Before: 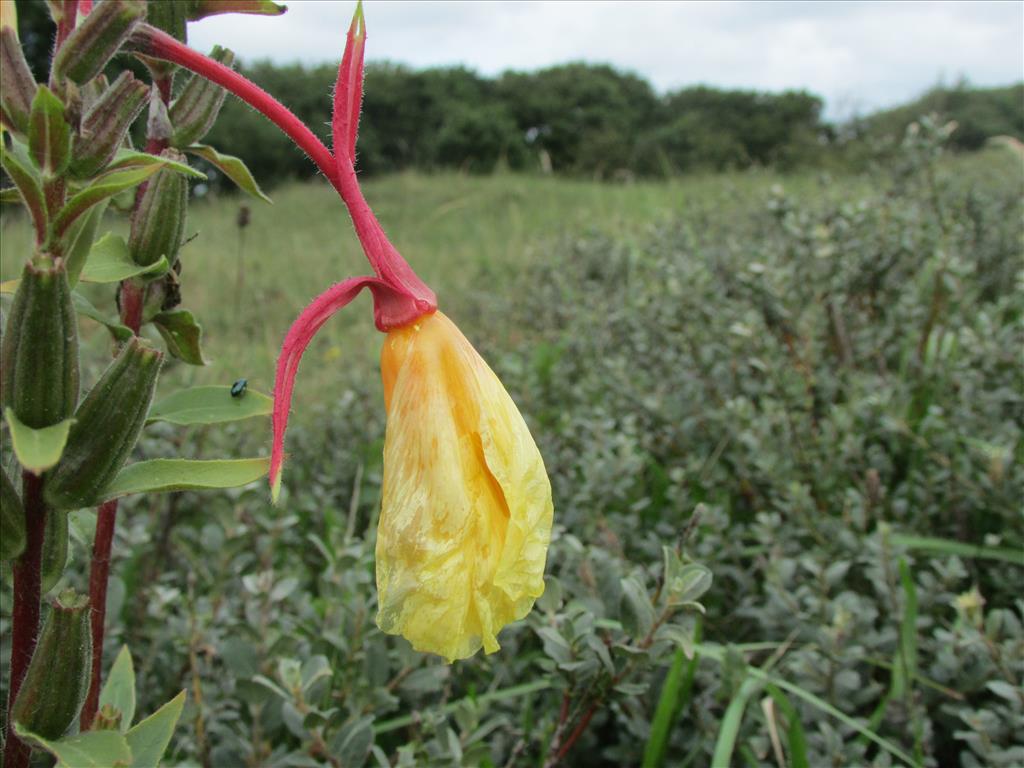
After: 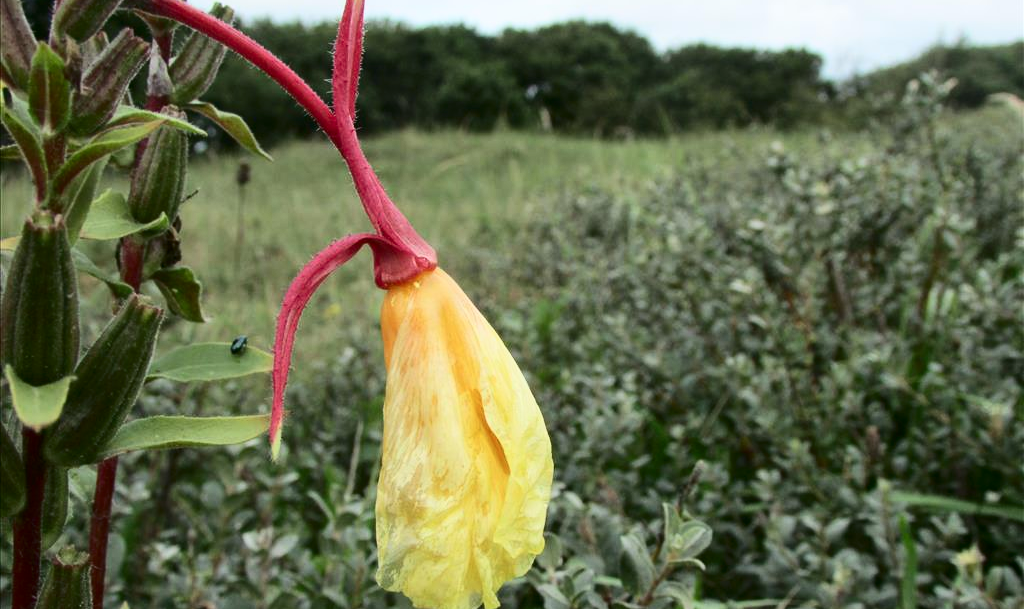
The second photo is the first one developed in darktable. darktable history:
contrast brightness saturation: contrast 0.288
crop and rotate: top 5.655%, bottom 14.96%
